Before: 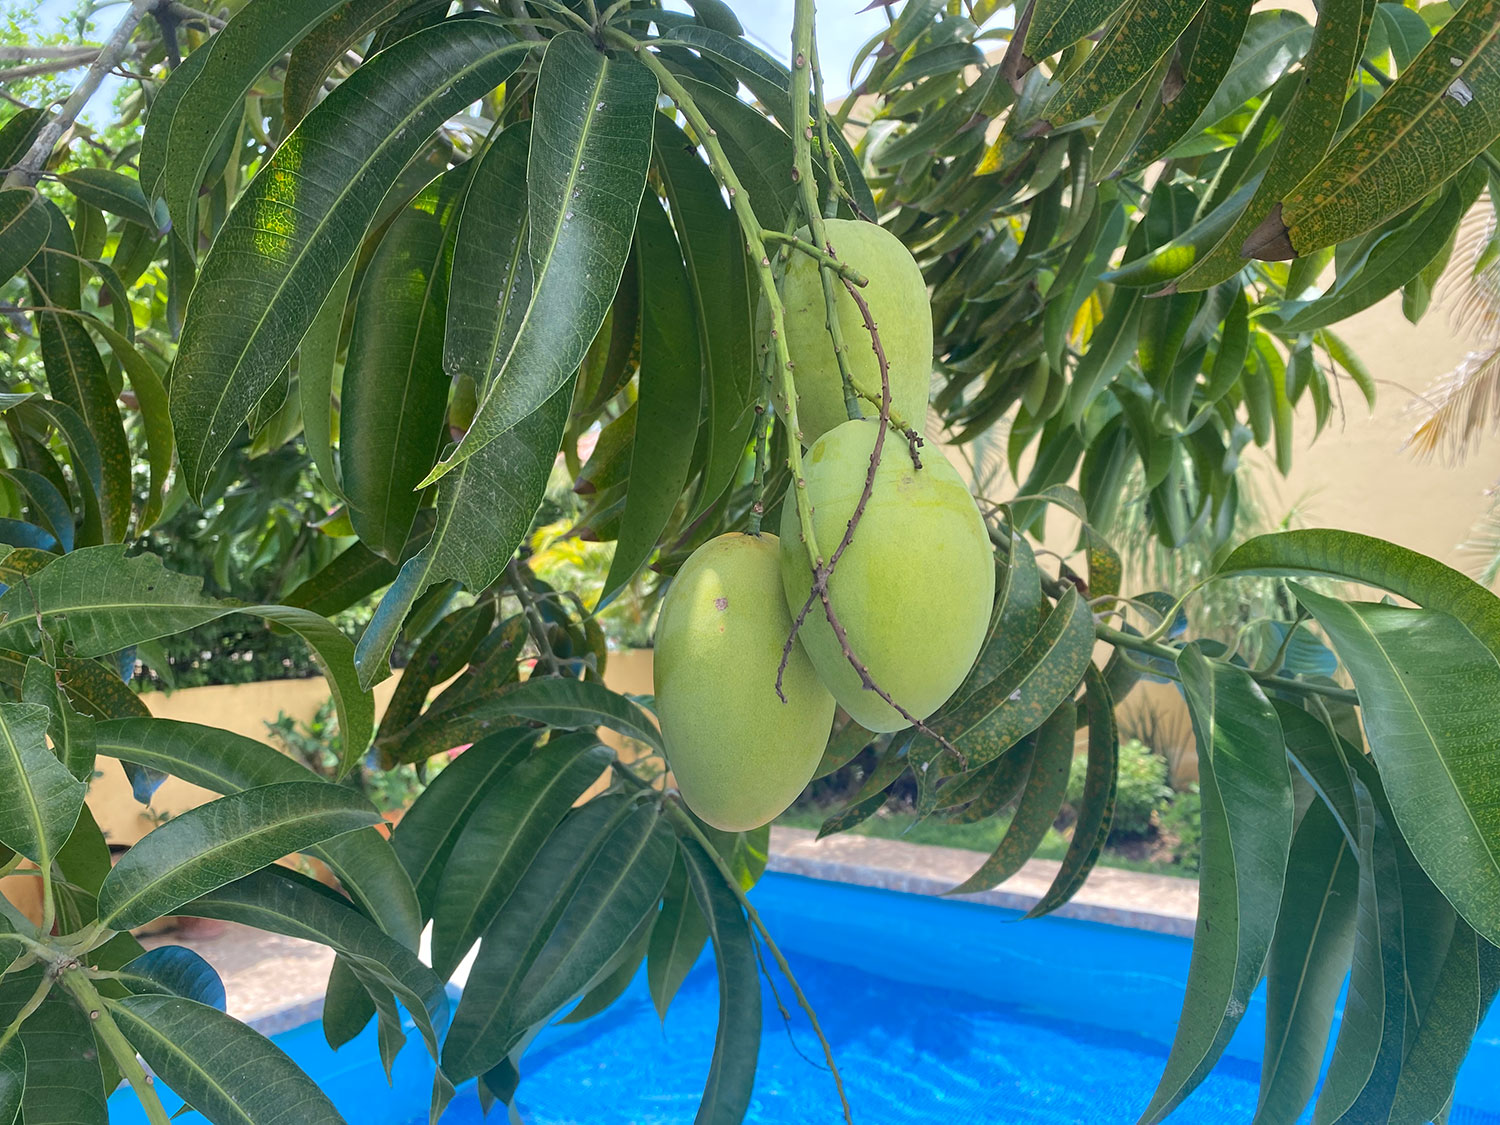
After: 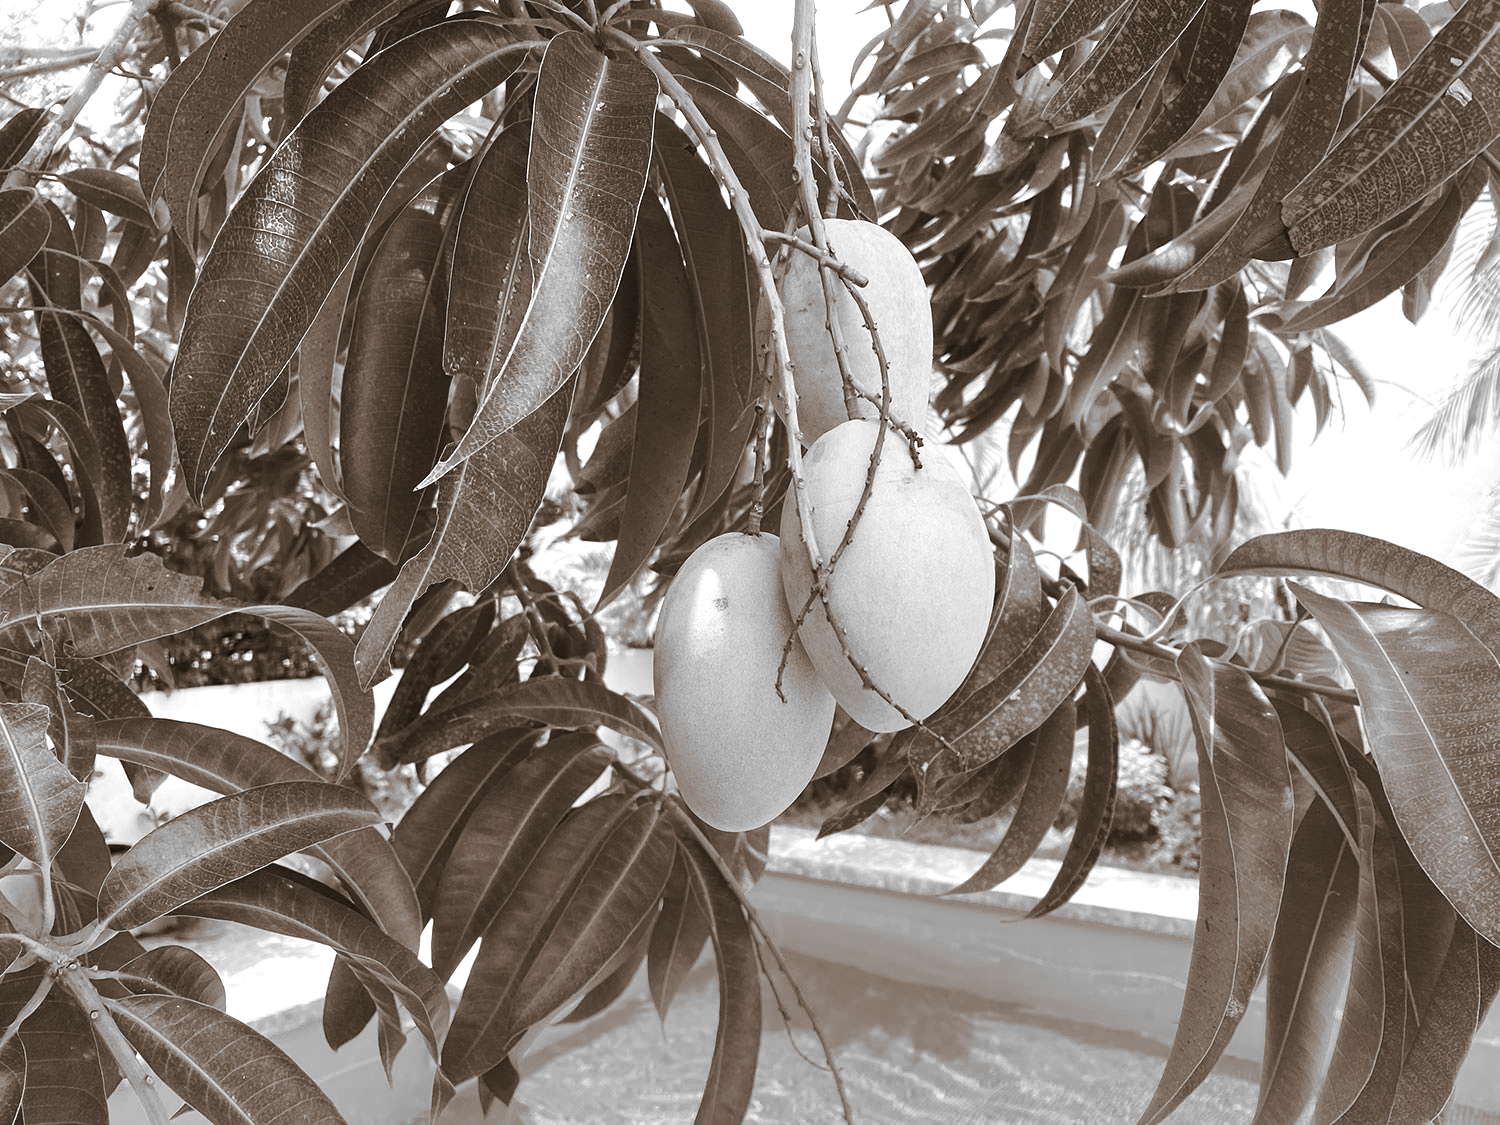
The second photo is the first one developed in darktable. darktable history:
monochrome: on, module defaults
tone equalizer: -8 EV -0.75 EV, -7 EV -0.7 EV, -6 EV -0.6 EV, -5 EV -0.4 EV, -3 EV 0.4 EV, -2 EV 0.6 EV, -1 EV 0.7 EV, +0 EV 0.75 EV, edges refinement/feathering 500, mask exposure compensation -1.57 EV, preserve details no
split-toning: shadows › hue 32.4°, shadows › saturation 0.51, highlights › hue 180°, highlights › saturation 0, balance -60.17, compress 55.19%
